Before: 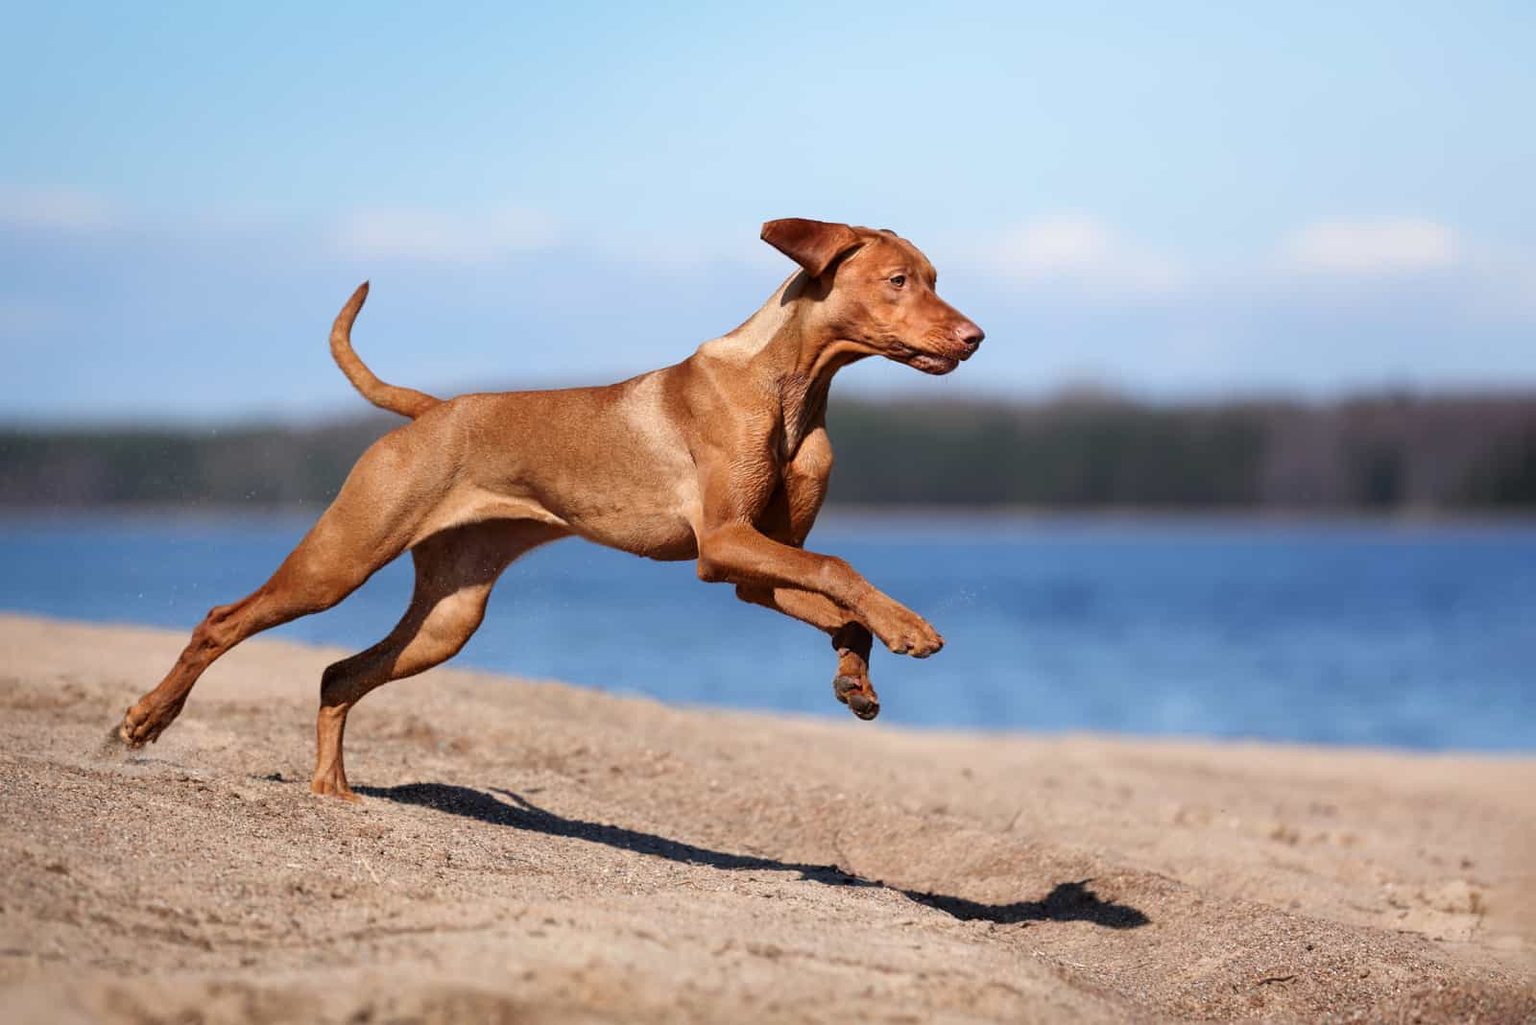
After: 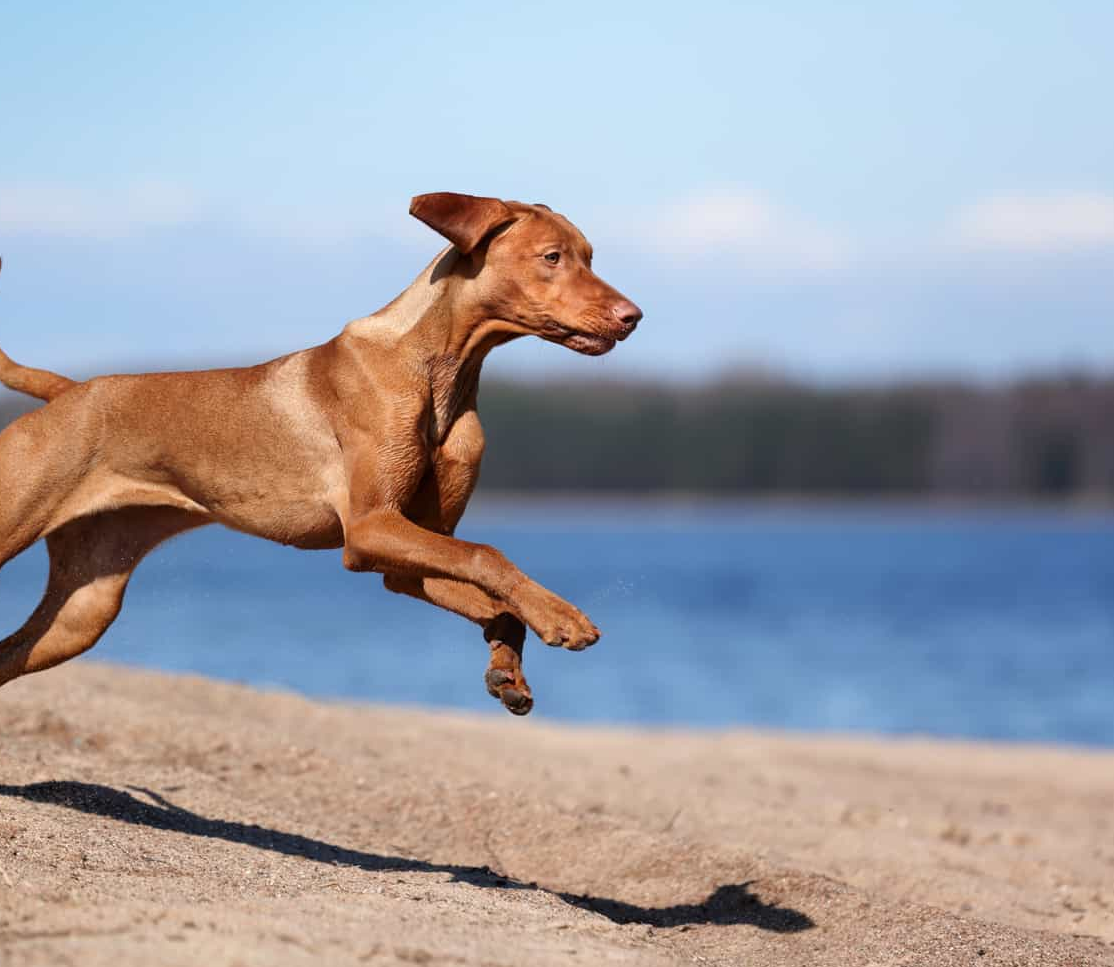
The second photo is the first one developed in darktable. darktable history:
crop and rotate: left 23.989%, top 3.341%, right 6.35%, bottom 6.063%
